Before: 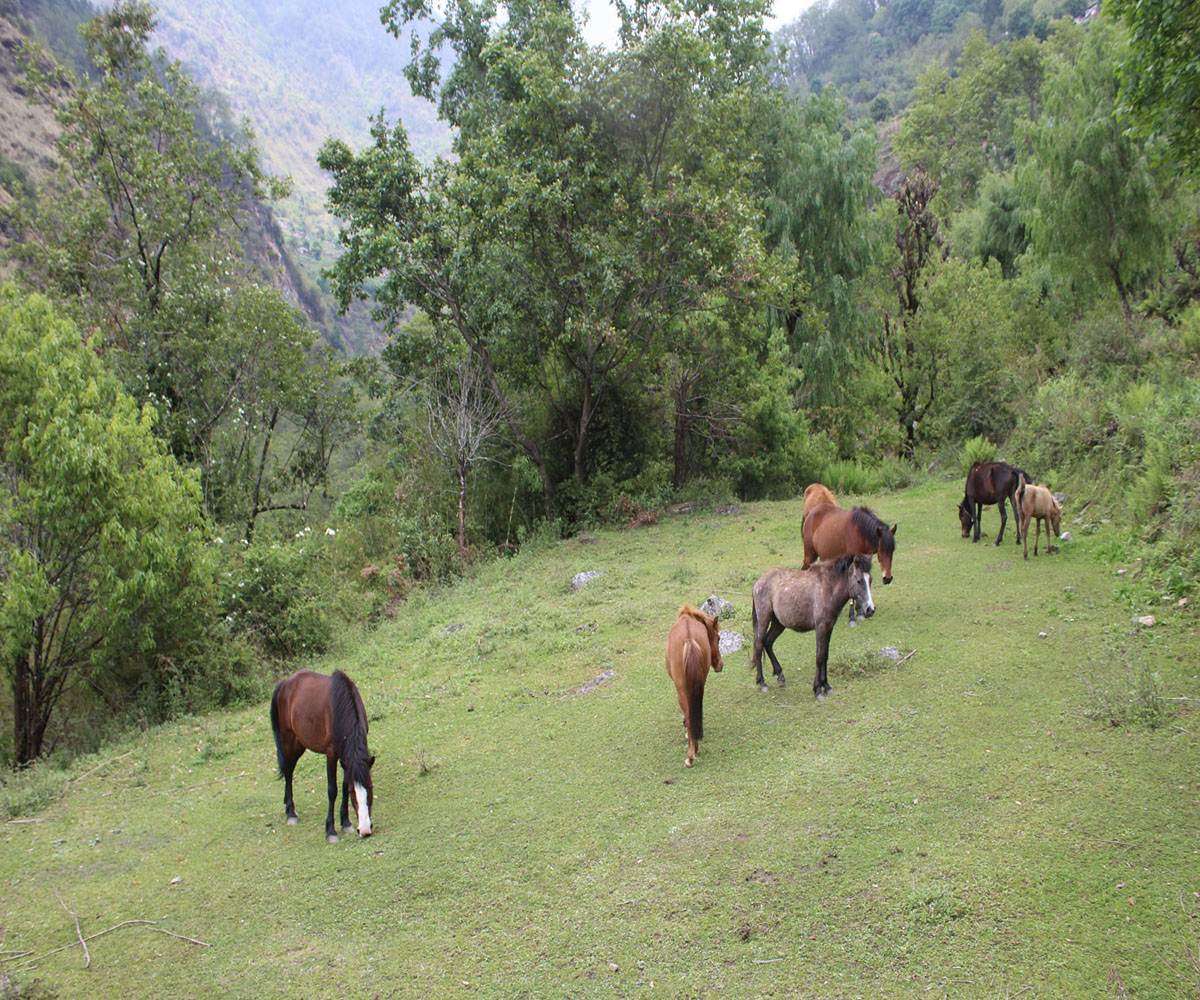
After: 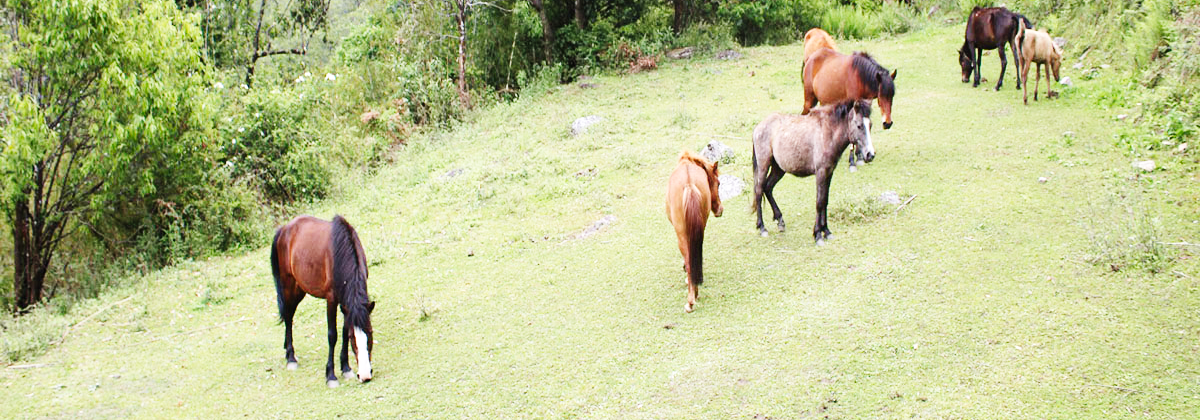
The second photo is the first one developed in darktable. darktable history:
crop: top 45.551%, bottom 12.262%
base curve: curves: ch0 [(0, 0.003) (0.001, 0.002) (0.006, 0.004) (0.02, 0.022) (0.048, 0.086) (0.094, 0.234) (0.162, 0.431) (0.258, 0.629) (0.385, 0.8) (0.548, 0.918) (0.751, 0.988) (1, 1)], preserve colors none
